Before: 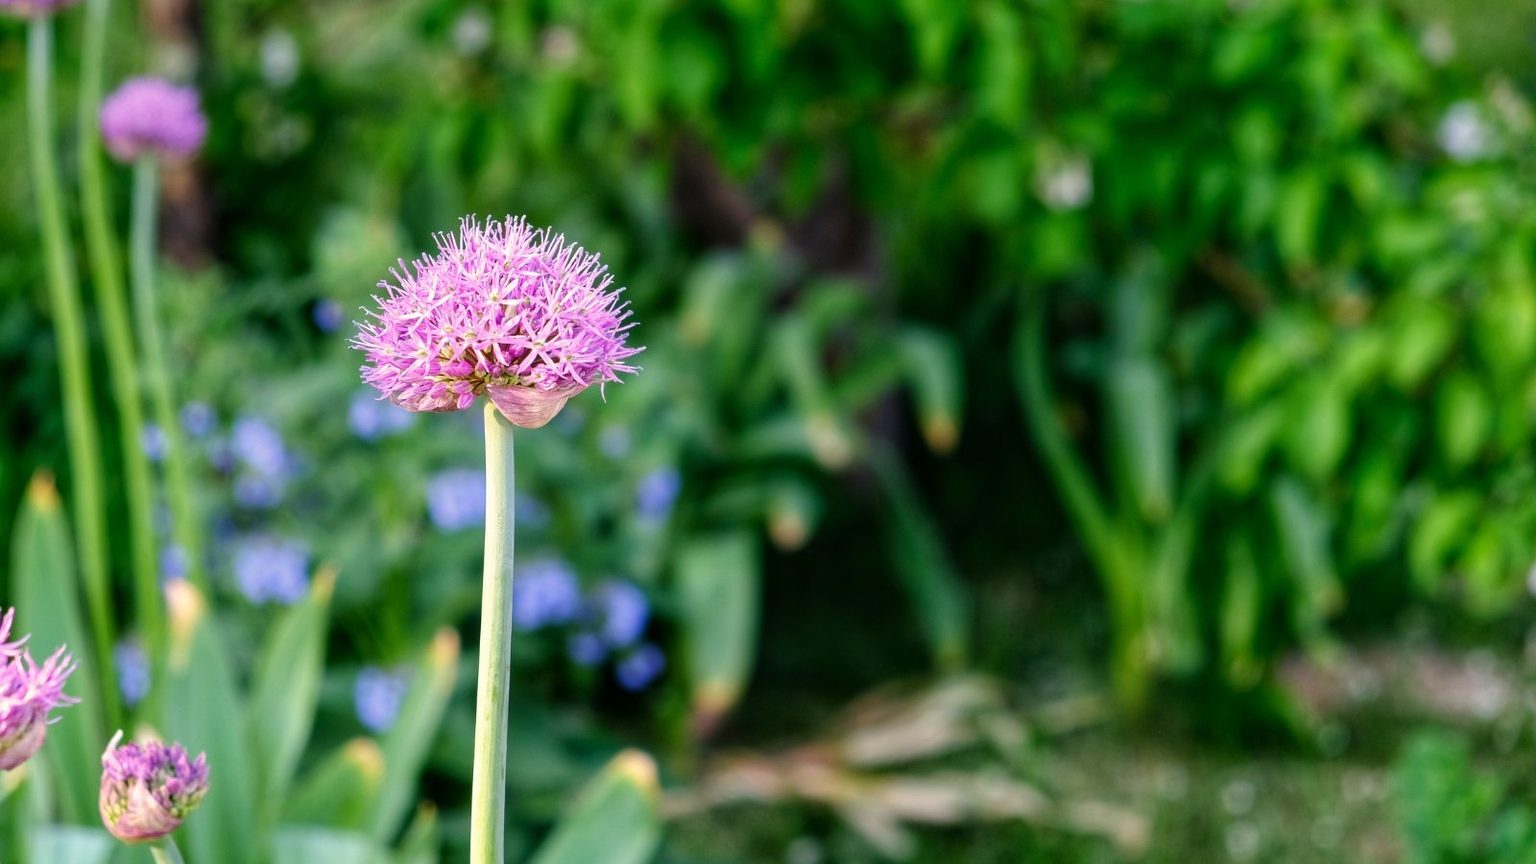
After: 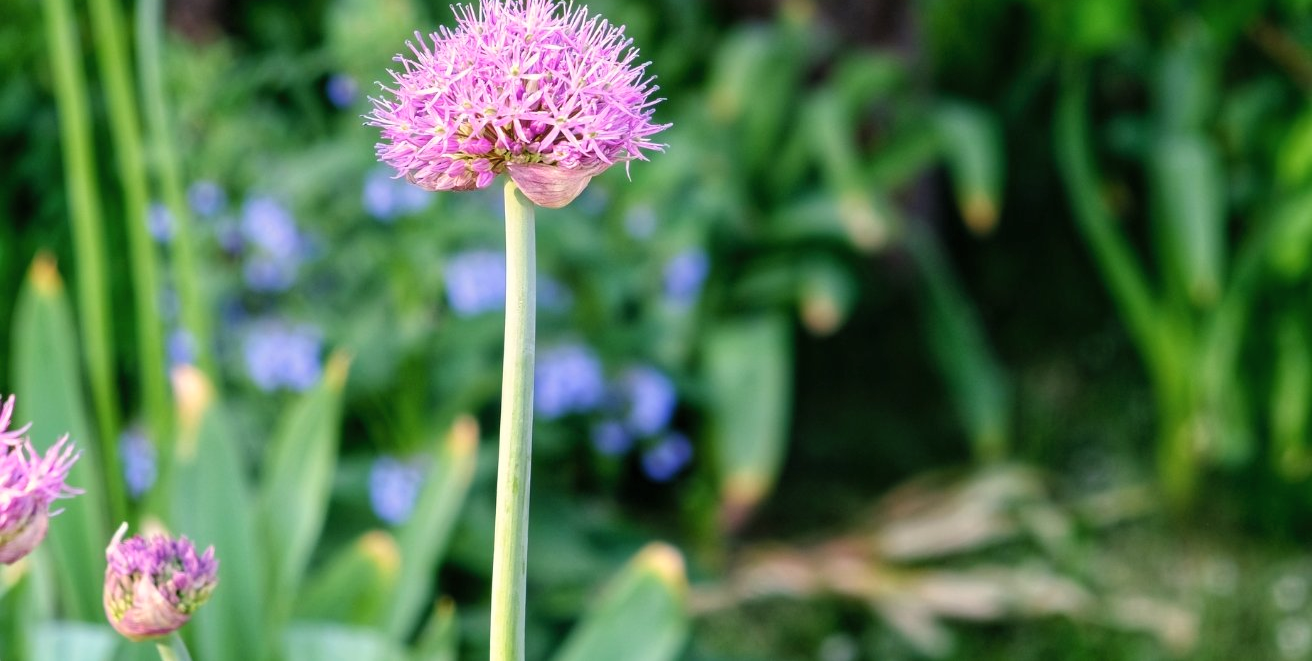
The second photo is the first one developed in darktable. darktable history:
contrast brightness saturation: contrast 0.05, brightness 0.06, saturation 0.01
crop: top 26.531%, right 17.959%
